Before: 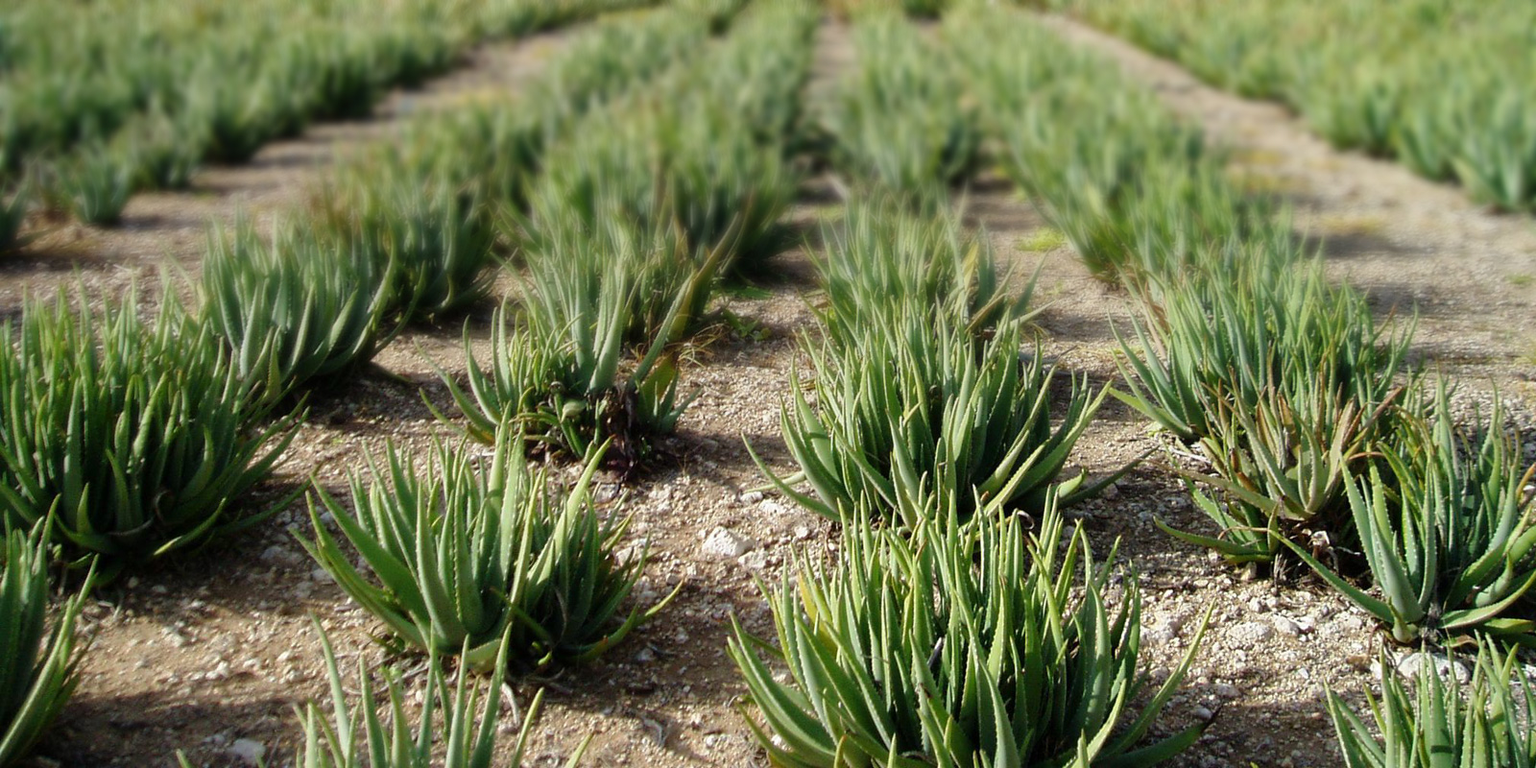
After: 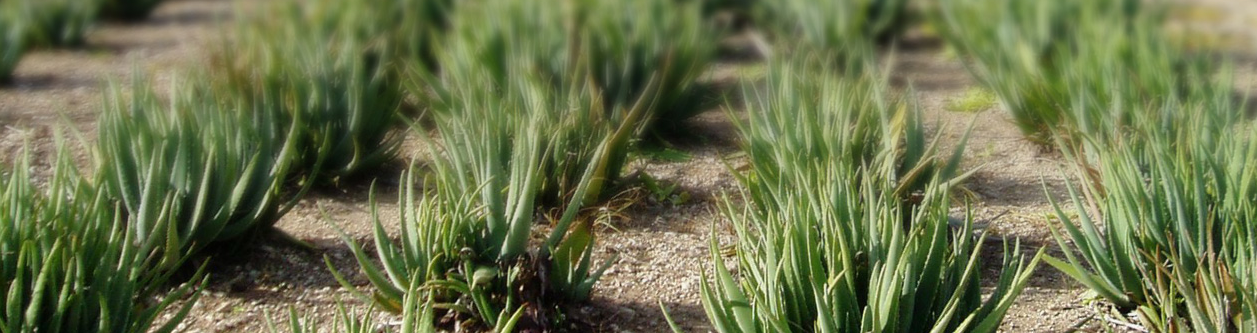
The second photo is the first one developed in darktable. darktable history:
crop: left 7.067%, top 18.81%, right 14.345%, bottom 39.514%
